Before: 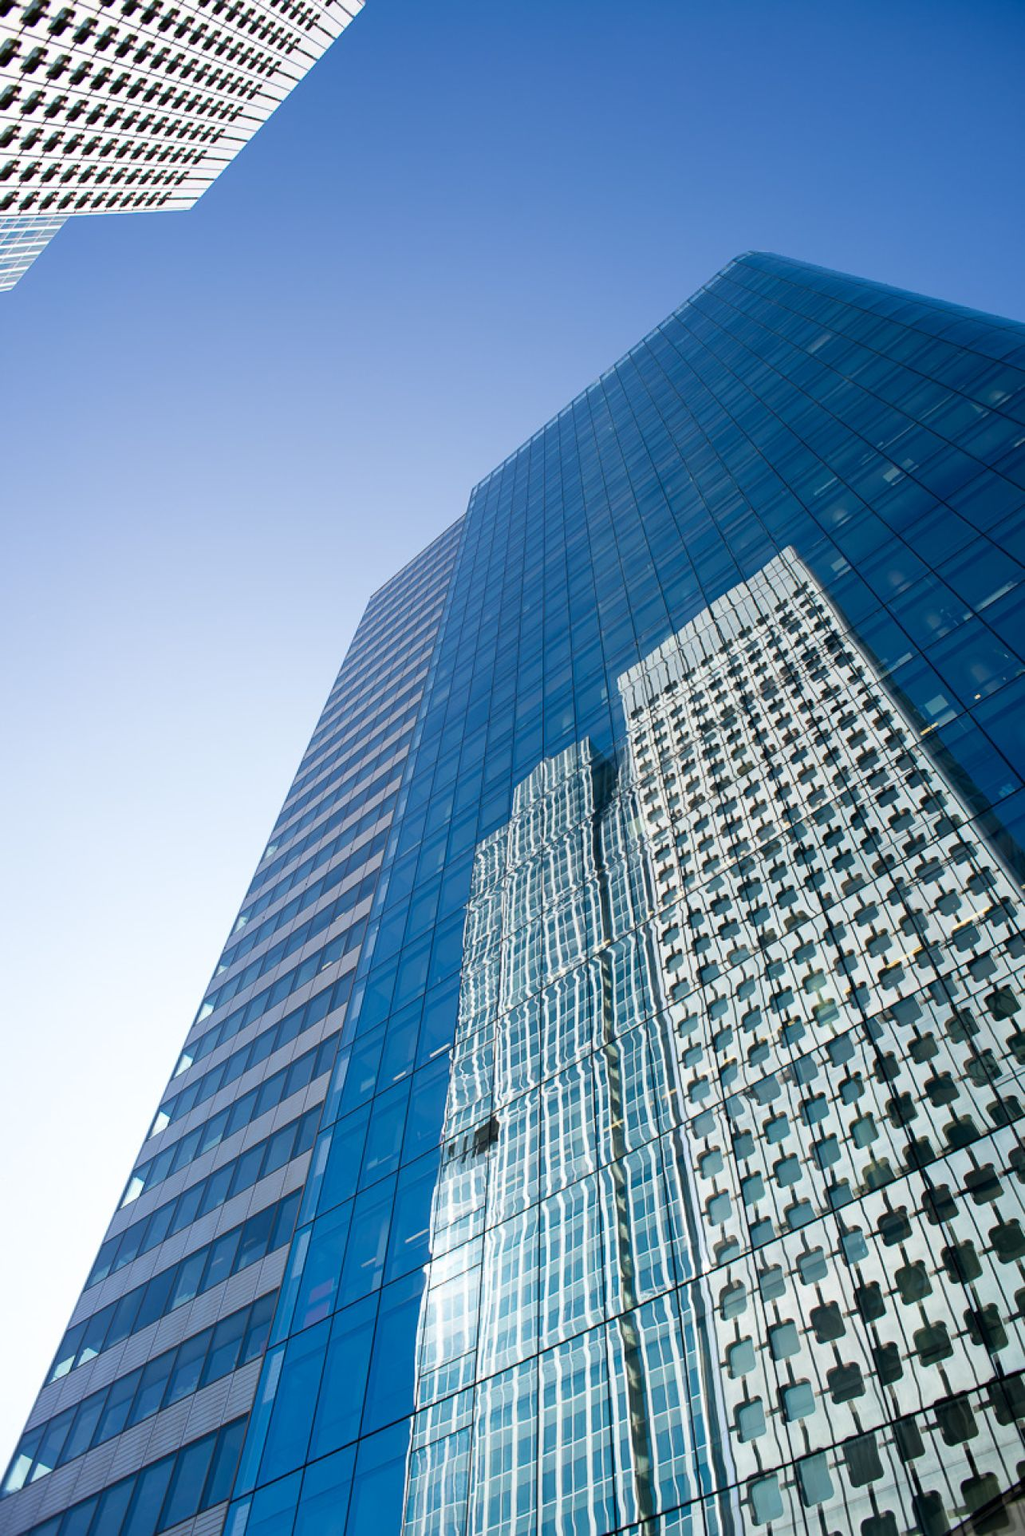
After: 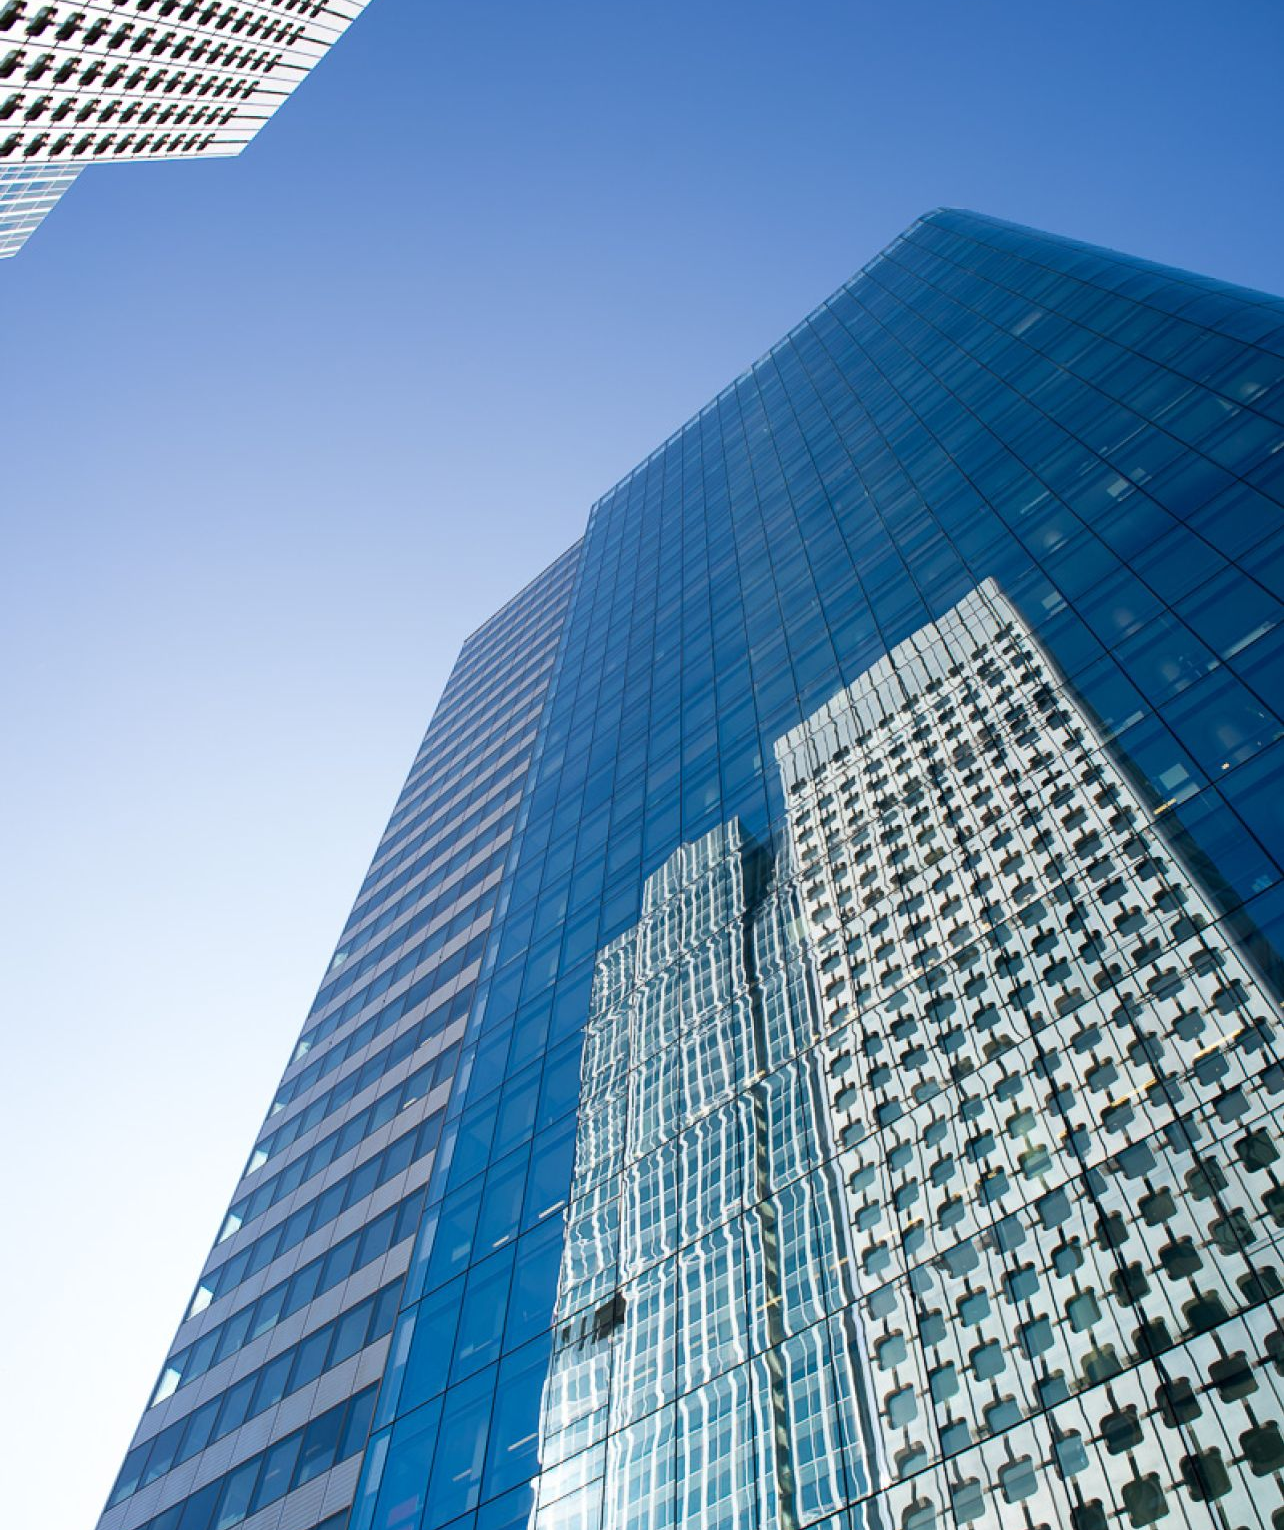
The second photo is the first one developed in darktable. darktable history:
crop and rotate: top 5.648%, bottom 14.838%
